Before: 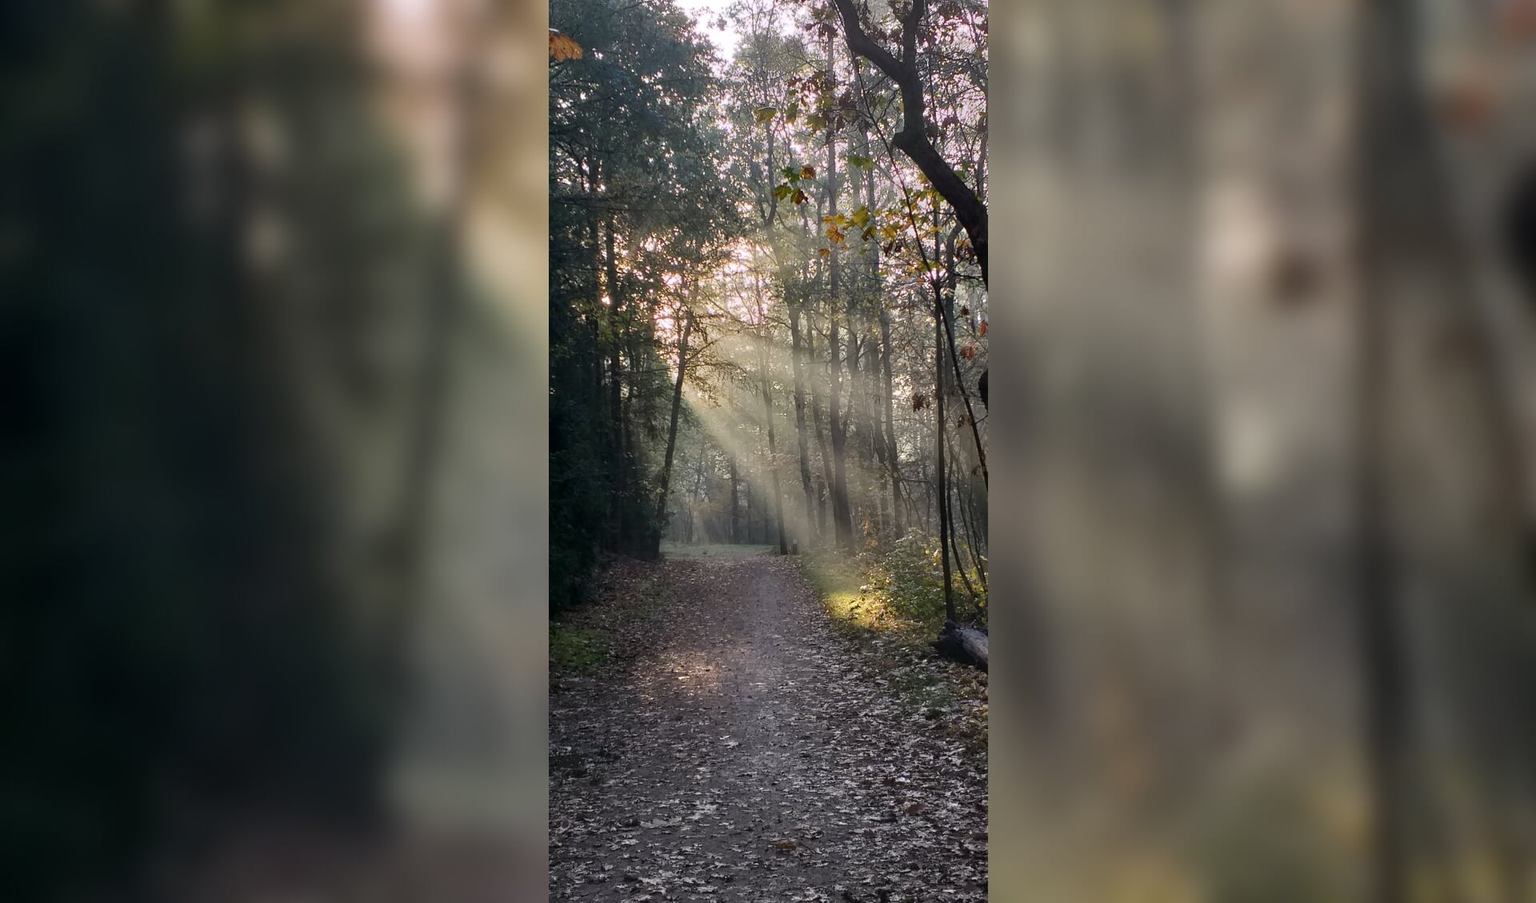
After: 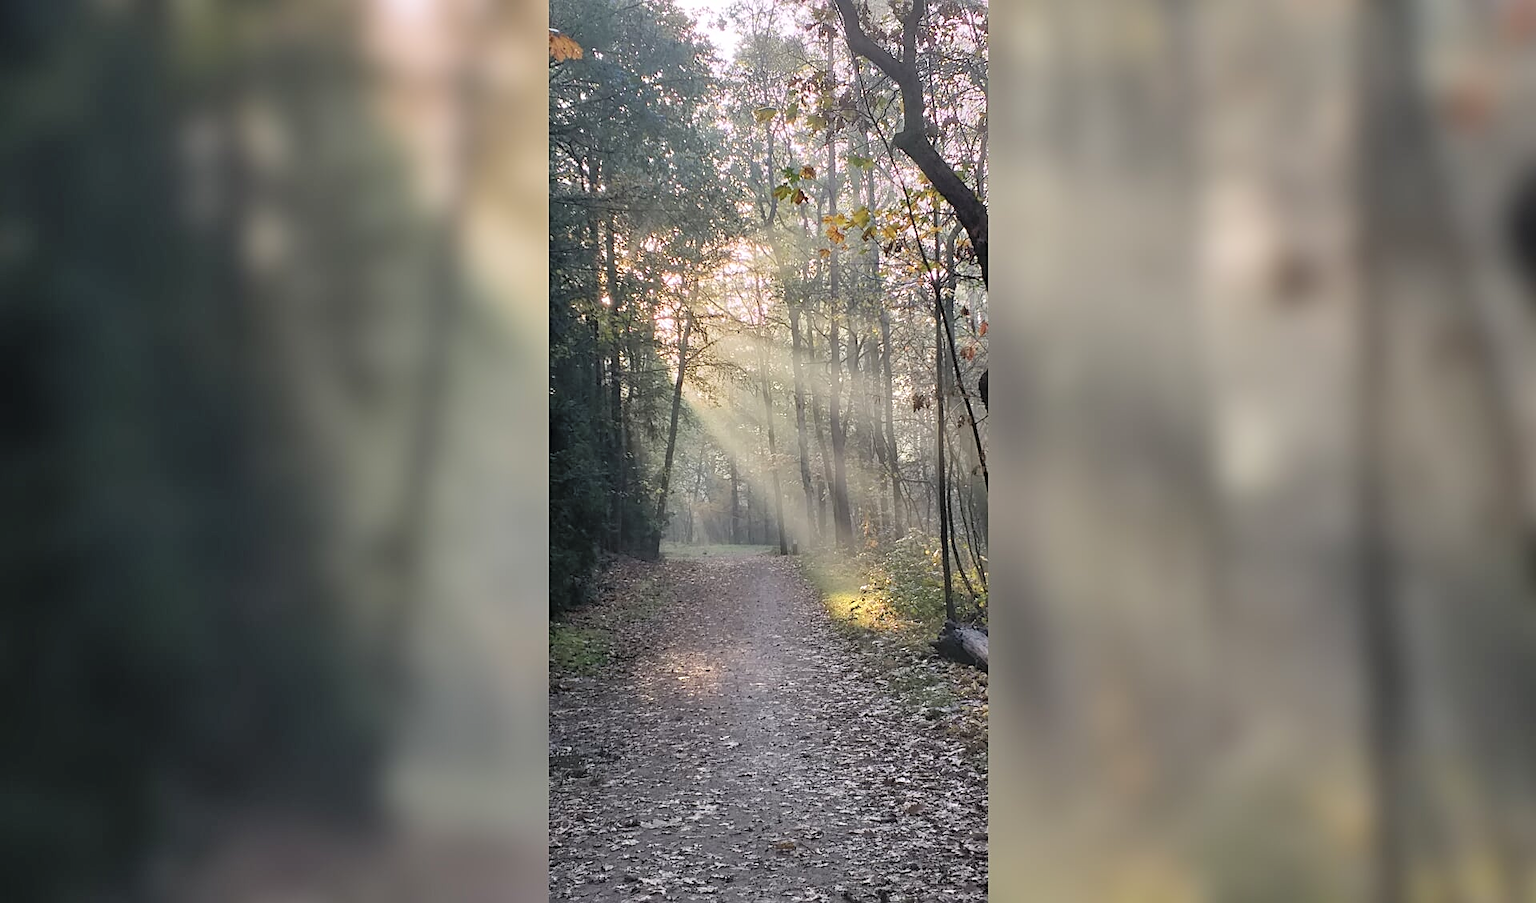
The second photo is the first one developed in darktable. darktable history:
sharpen: on, module defaults
contrast brightness saturation: brightness 0.283
